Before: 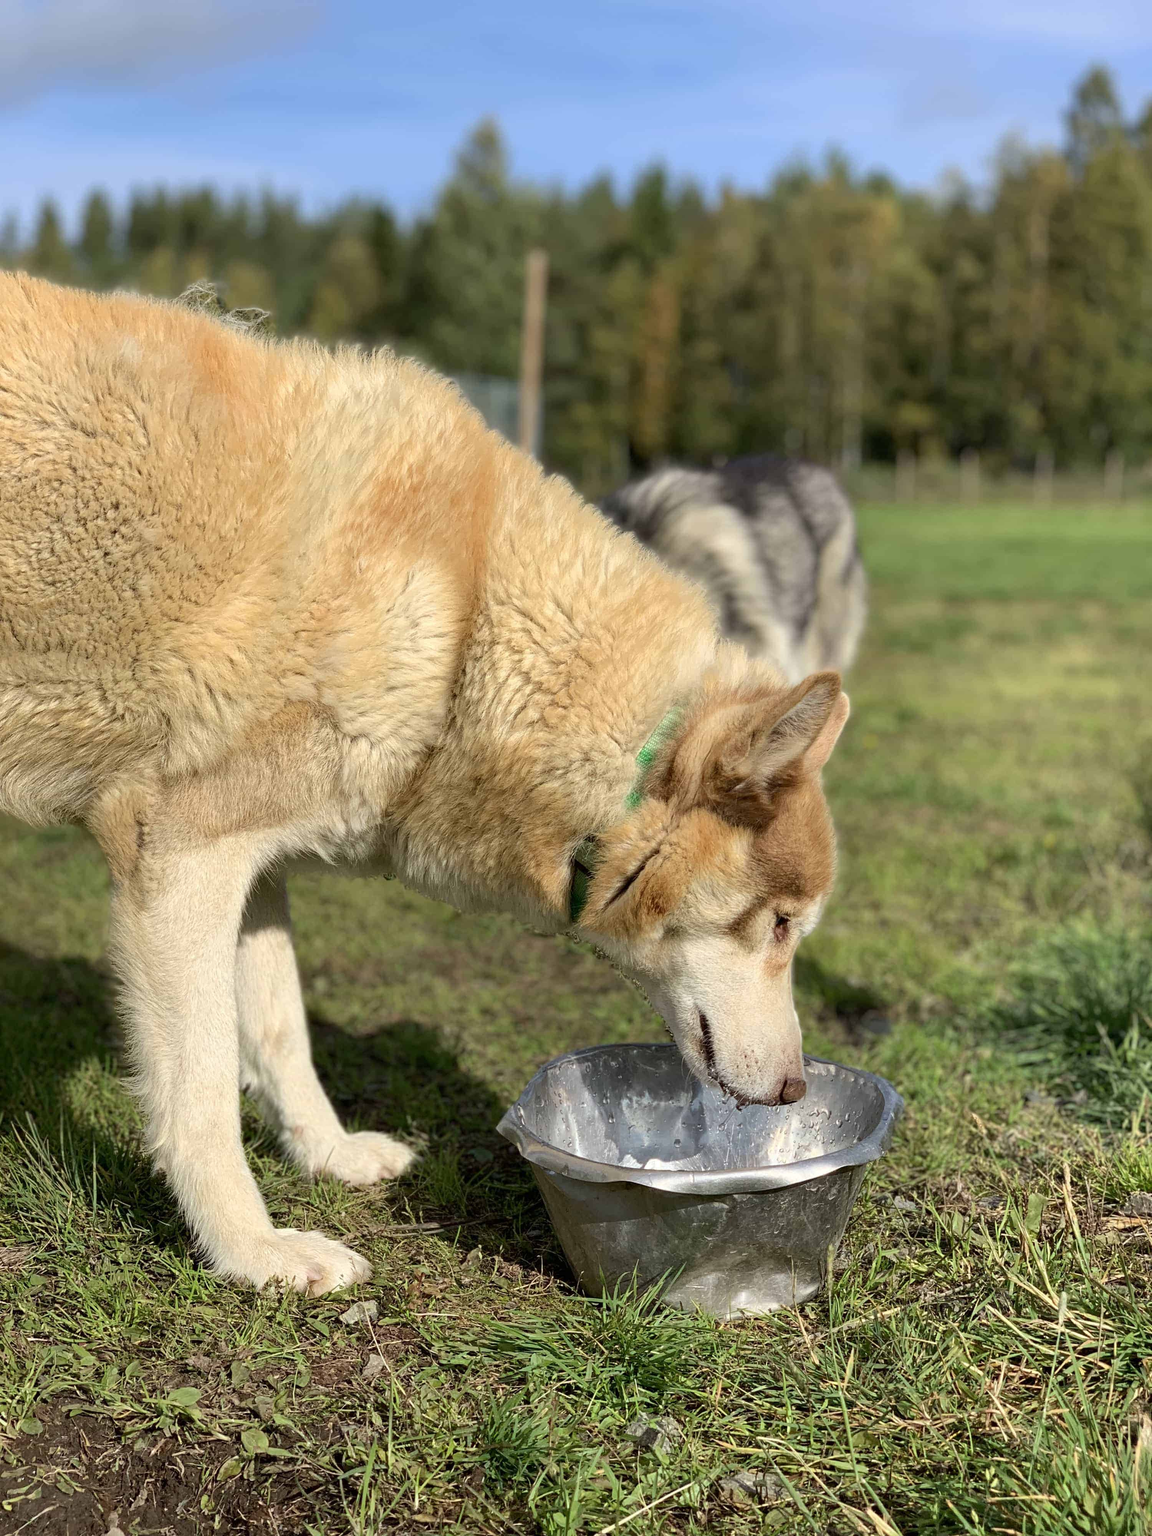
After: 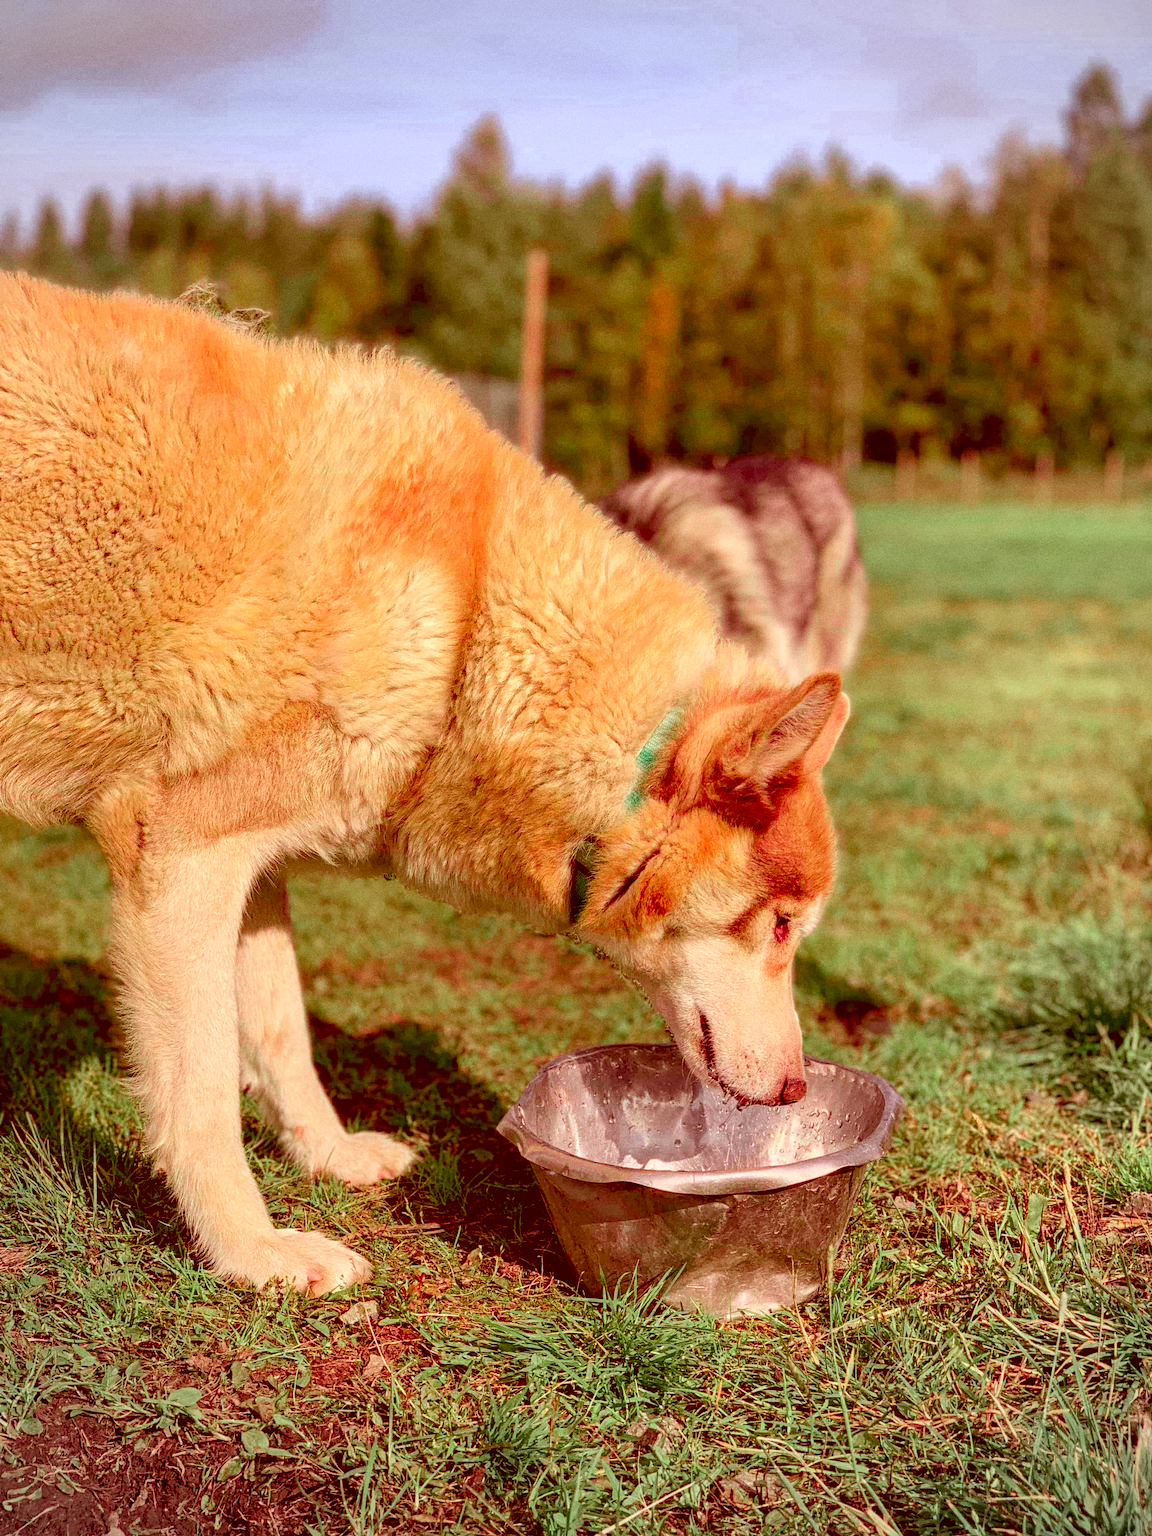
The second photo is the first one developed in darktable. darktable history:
grain: coarseness 0.09 ISO, strength 40%
local contrast: on, module defaults
contrast brightness saturation: contrast 0.07, brightness 0.18, saturation 0.4
white balance: emerald 1
color zones: curves: ch0 [(0, 0.466) (0.128, 0.466) (0.25, 0.5) (0.375, 0.456) (0.5, 0.5) (0.625, 0.5) (0.737, 0.652) (0.875, 0.5)]; ch1 [(0, 0.603) (0.125, 0.618) (0.261, 0.348) (0.372, 0.353) (0.497, 0.363) (0.611, 0.45) (0.731, 0.427) (0.875, 0.518) (0.998, 0.652)]; ch2 [(0, 0.559) (0.125, 0.451) (0.253, 0.564) (0.37, 0.578) (0.5, 0.466) (0.625, 0.471) (0.731, 0.471) (0.88, 0.485)]
vignetting: fall-off radius 63.6%
color correction: highlights a* 9.03, highlights b* 8.71, shadows a* 40, shadows b* 40, saturation 0.8
exposure: black level correction 0.009, exposure -0.159 EV, compensate highlight preservation false
